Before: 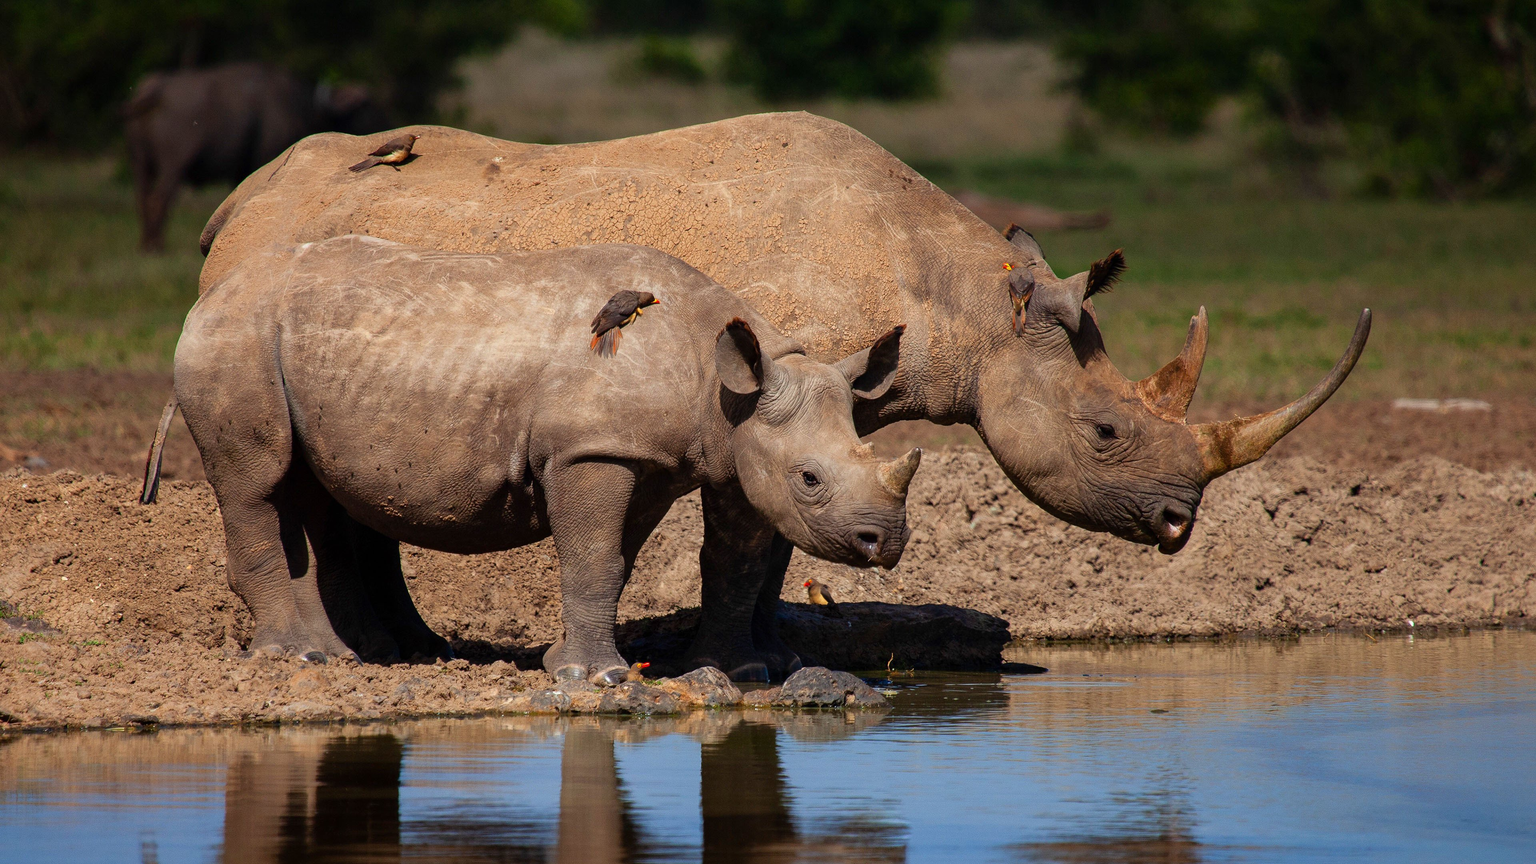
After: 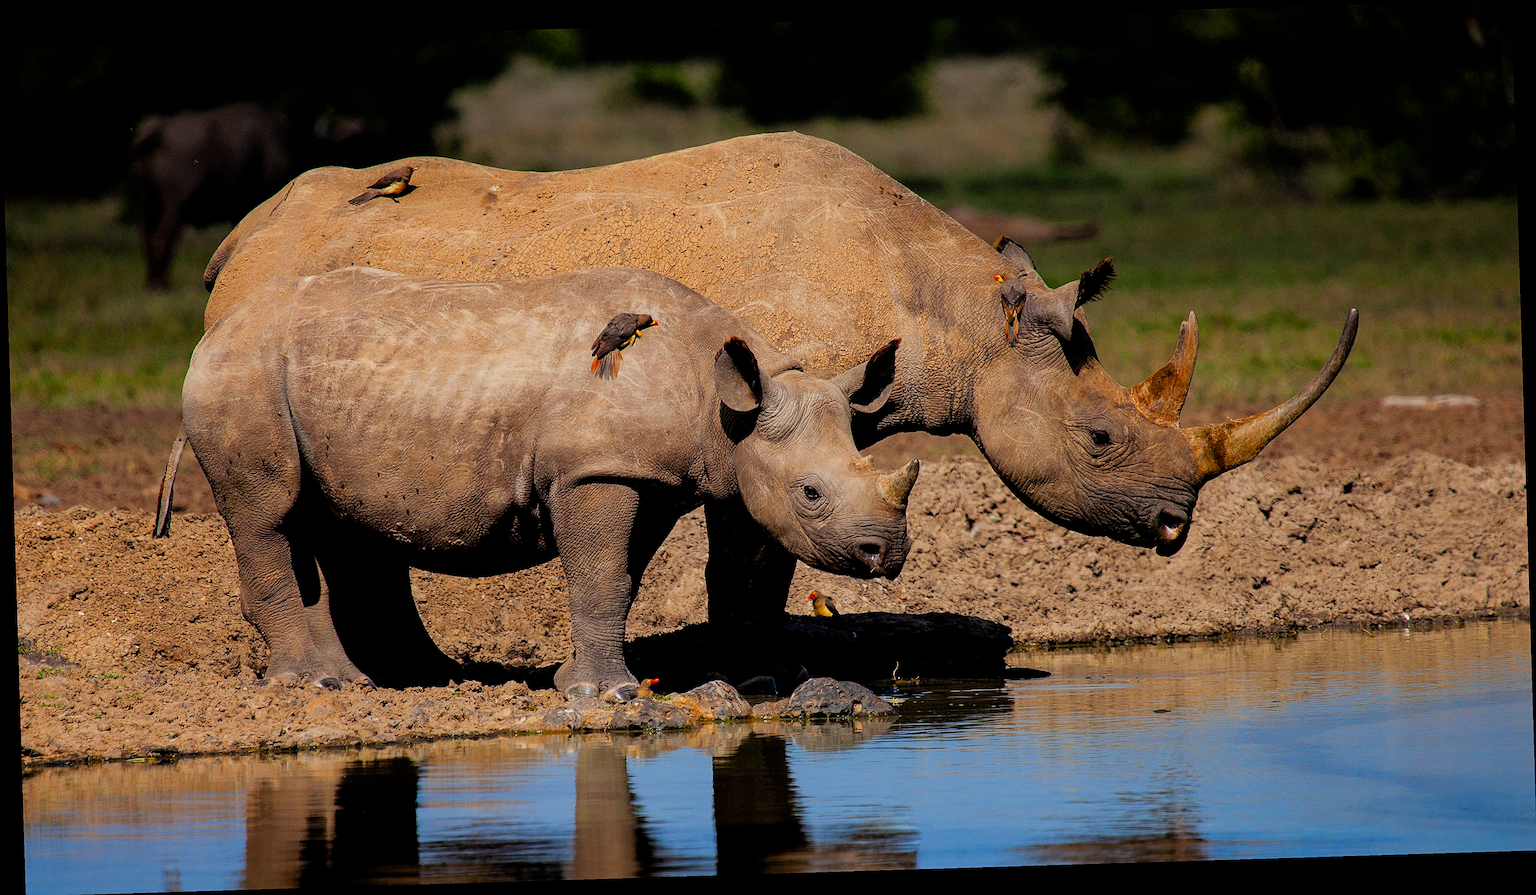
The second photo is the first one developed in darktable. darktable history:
rotate and perspective: rotation -1.75°, automatic cropping off
sharpen: on, module defaults
filmic rgb: black relative exposure -7.75 EV, white relative exposure 4.4 EV, threshold 3 EV, target black luminance 0%, hardness 3.76, latitude 50.51%, contrast 1.074, highlights saturation mix 10%, shadows ↔ highlights balance -0.22%, color science v4 (2020), enable highlight reconstruction true
